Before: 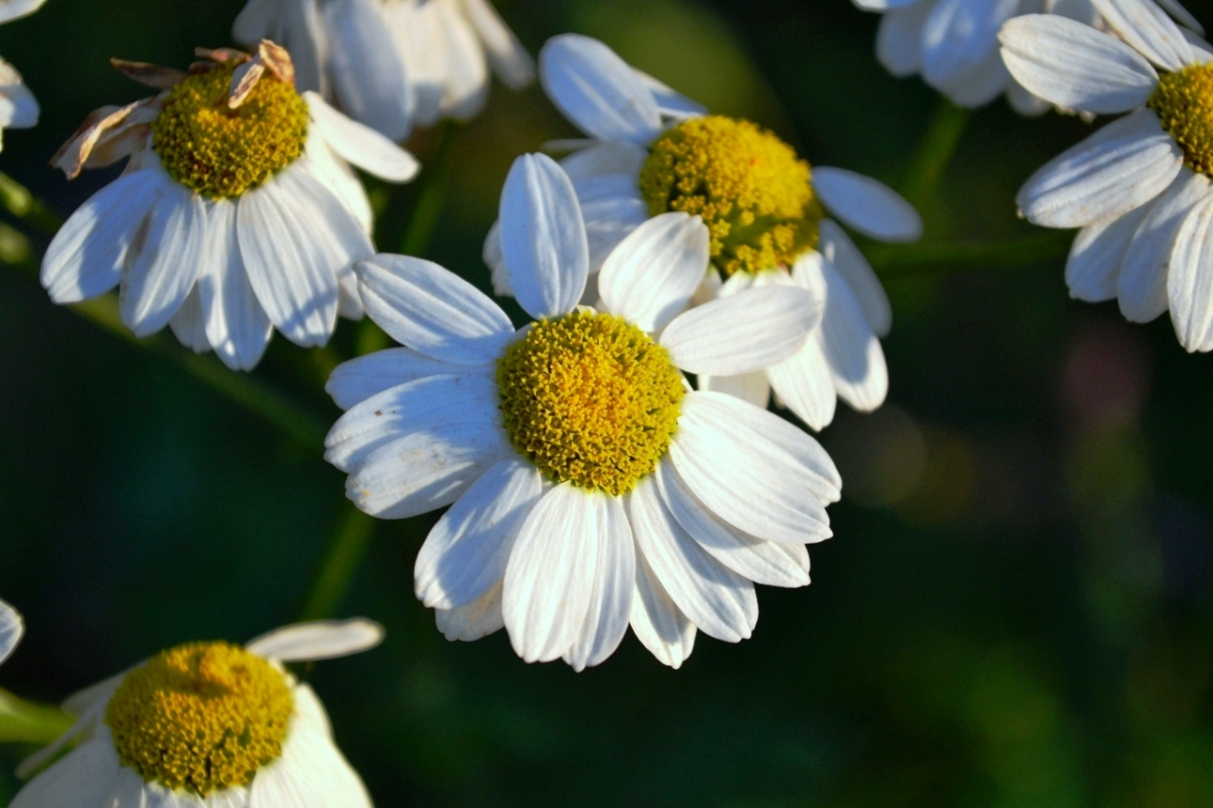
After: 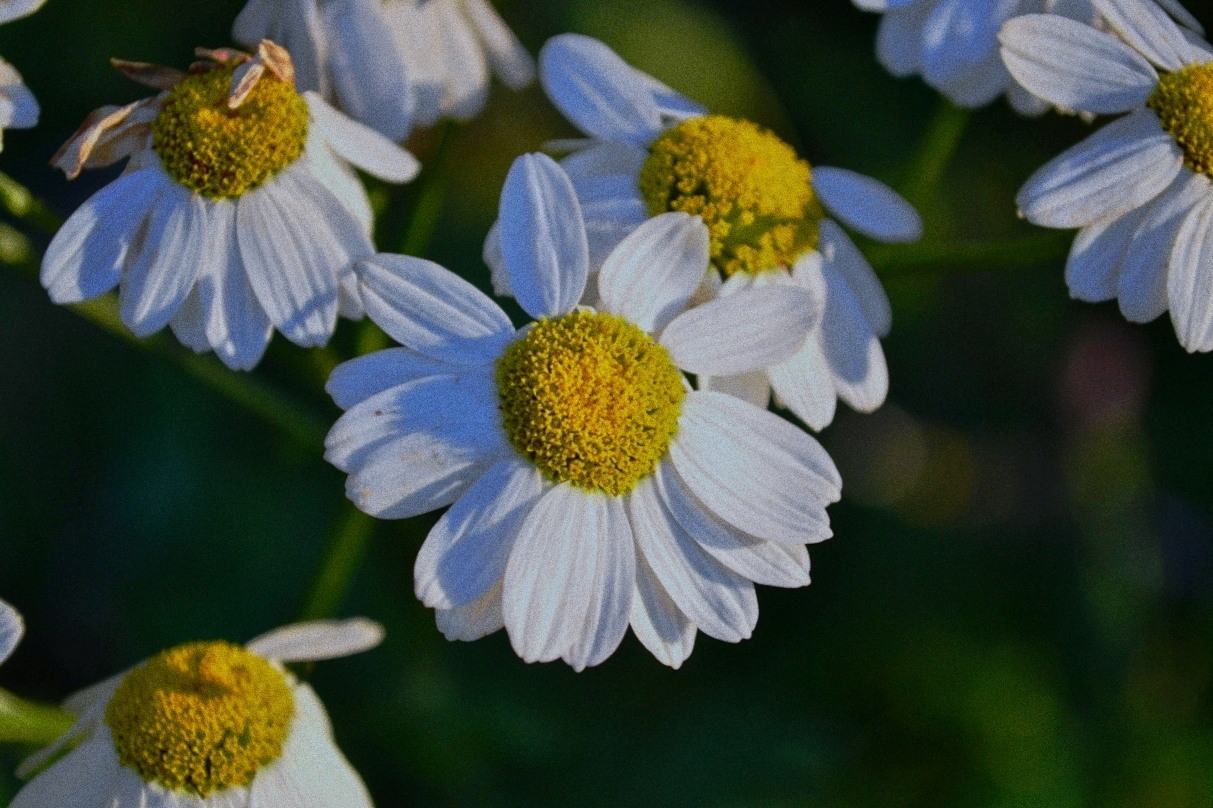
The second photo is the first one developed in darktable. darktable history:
grain: coarseness 8.68 ISO, strength 31.94%
tone equalizer: -8 EV -0.002 EV, -7 EV 0.005 EV, -6 EV -0.008 EV, -5 EV 0.007 EV, -4 EV -0.042 EV, -3 EV -0.233 EV, -2 EV -0.662 EV, -1 EV -0.983 EV, +0 EV -0.969 EV, smoothing diameter 2%, edges refinement/feathering 20, mask exposure compensation -1.57 EV, filter diffusion 5
white balance: red 1.004, blue 1.096
